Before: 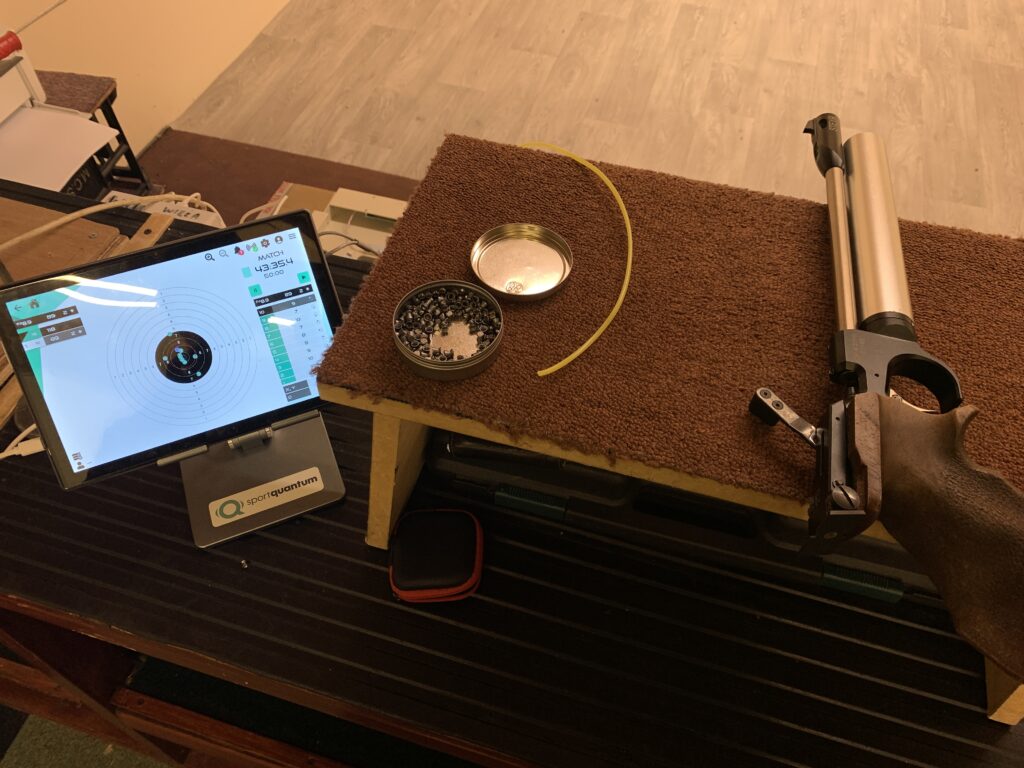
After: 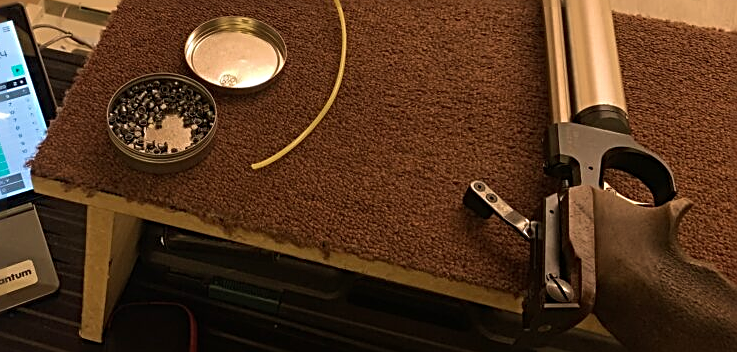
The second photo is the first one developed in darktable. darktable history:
velvia: on, module defaults
crop and rotate: left 27.938%, top 27.046%, bottom 27.046%
sharpen: radius 2.676, amount 0.669
